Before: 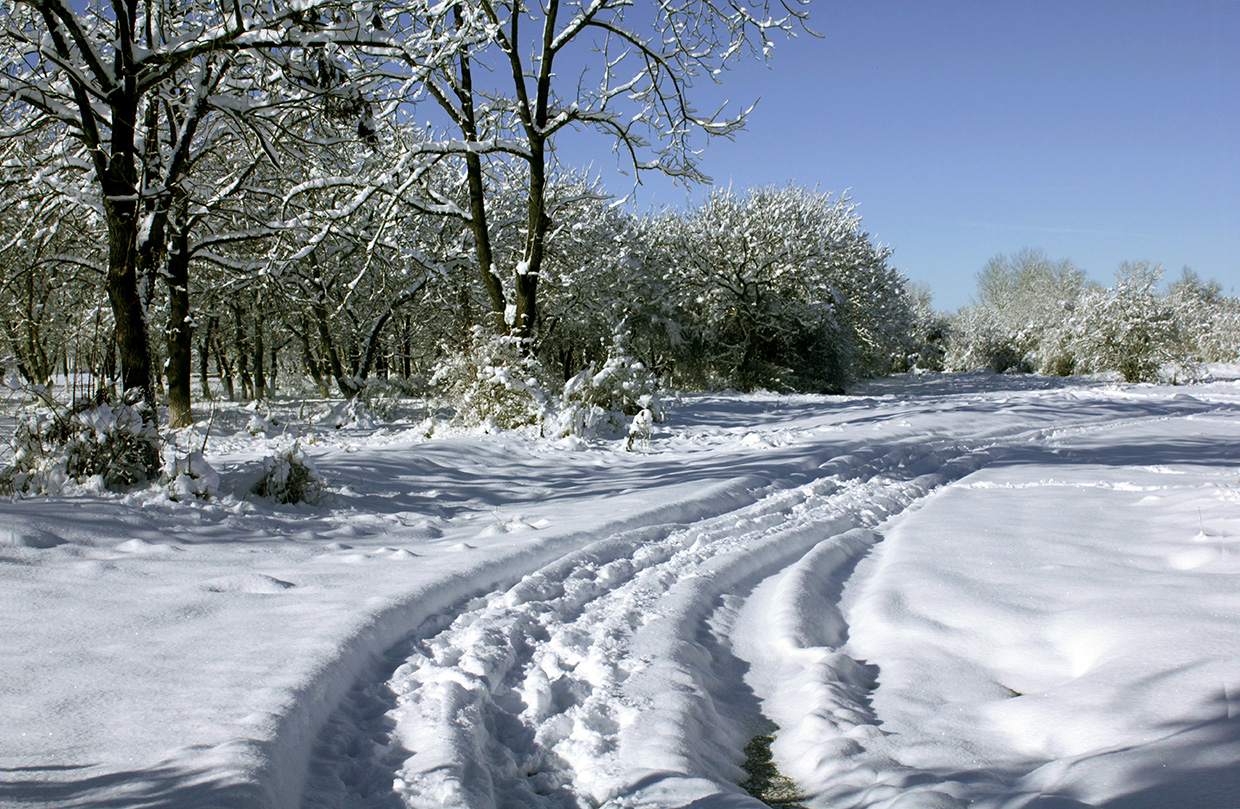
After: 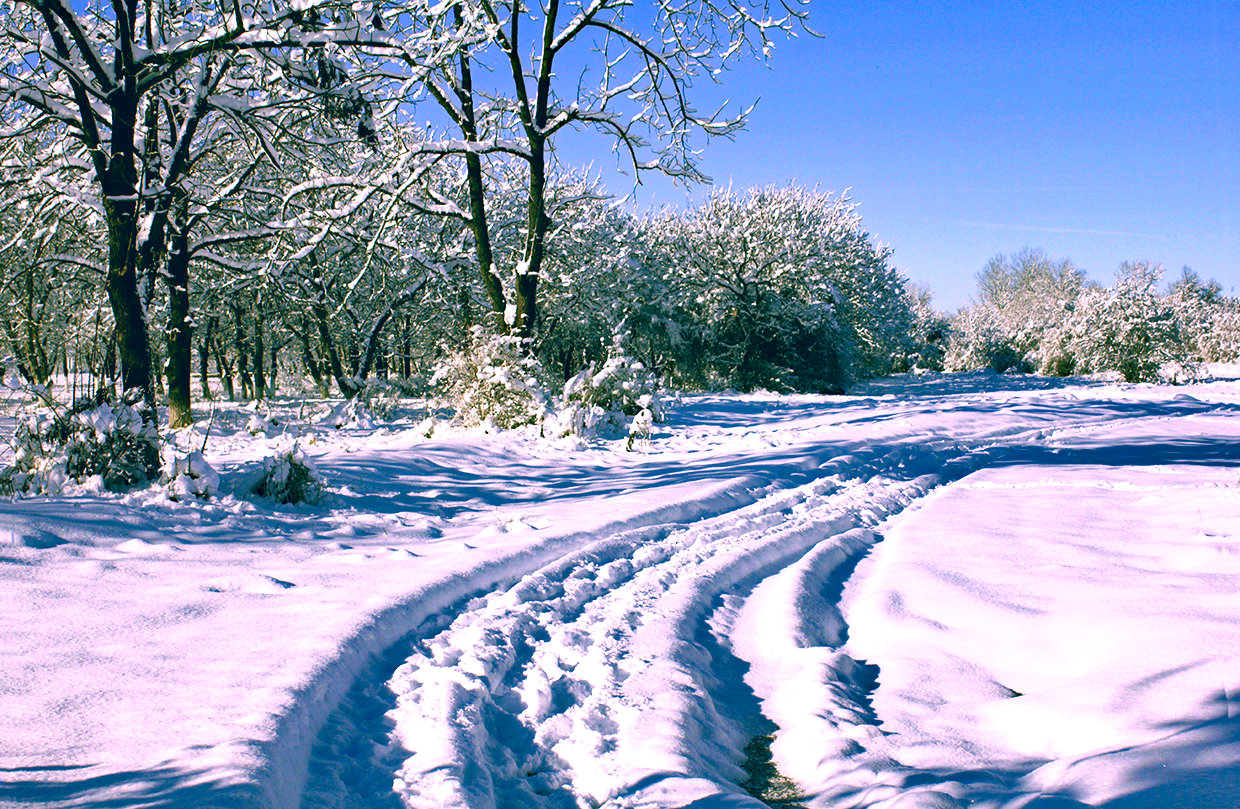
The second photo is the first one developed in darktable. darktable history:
color correction: highlights a* 16.49, highlights b* 0.307, shadows a* -15.02, shadows b* -13.86, saturation 1.48
shadows and highlights: soften with gaussian
exposure: black level correction 0, exposure 0.684 EV, compensate exposure bias true, compensate highlight preservation false
haze removal: on, module defaults
